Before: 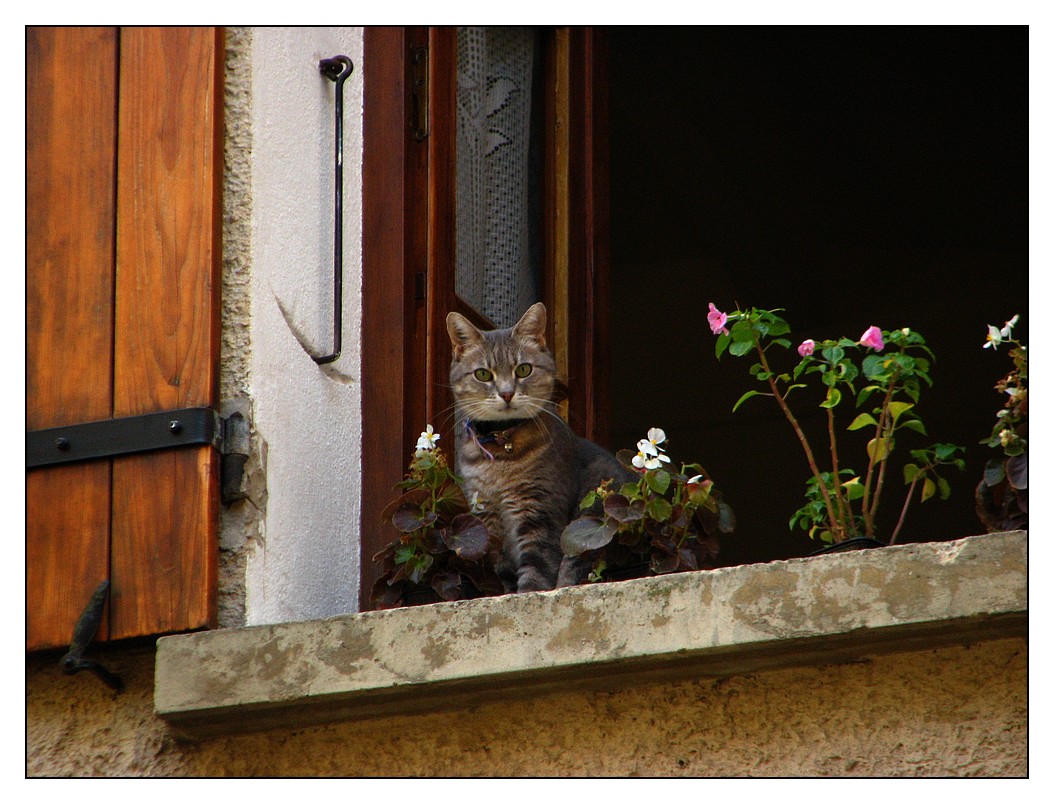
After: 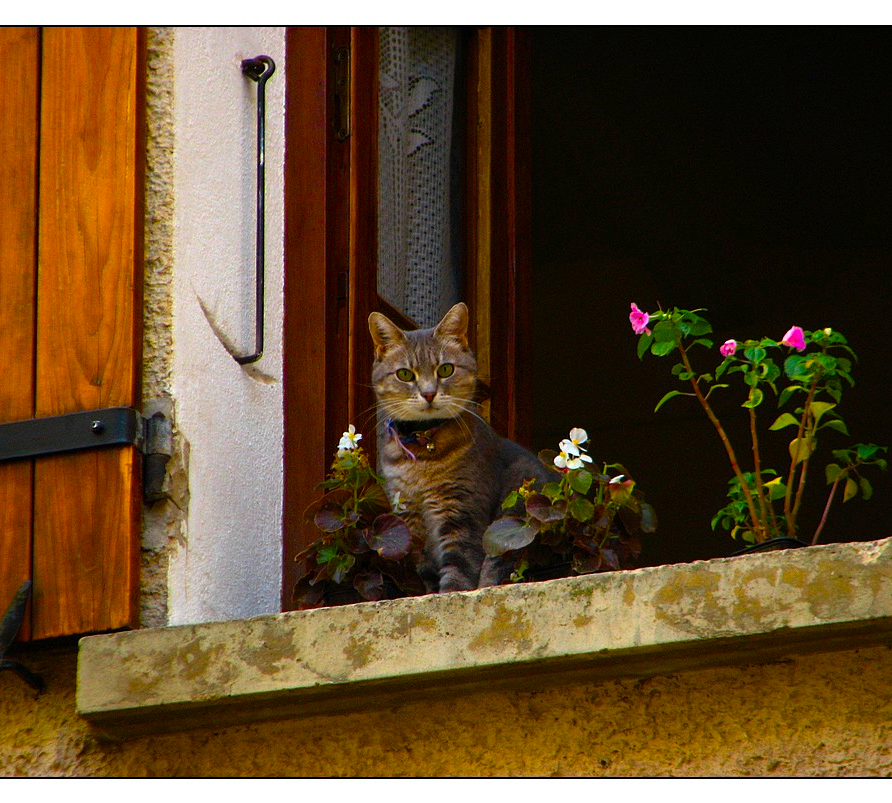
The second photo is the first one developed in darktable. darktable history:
crop: left 7.464%, right 7.814%
exposure: compensate highlight preservation false
color balance rgb: linear chroma grading › shadows -39.477%, linear chroma grading › highlights 40.672%, linear chroma grading › global chroma 44.726%, linear chroma grading › mid-tones -29.839%, perceptual saturation grading › global saturation 20%, perceptual saturation grading › highlights -25.172%, perceptual saturation grading › shadows 49.861%
